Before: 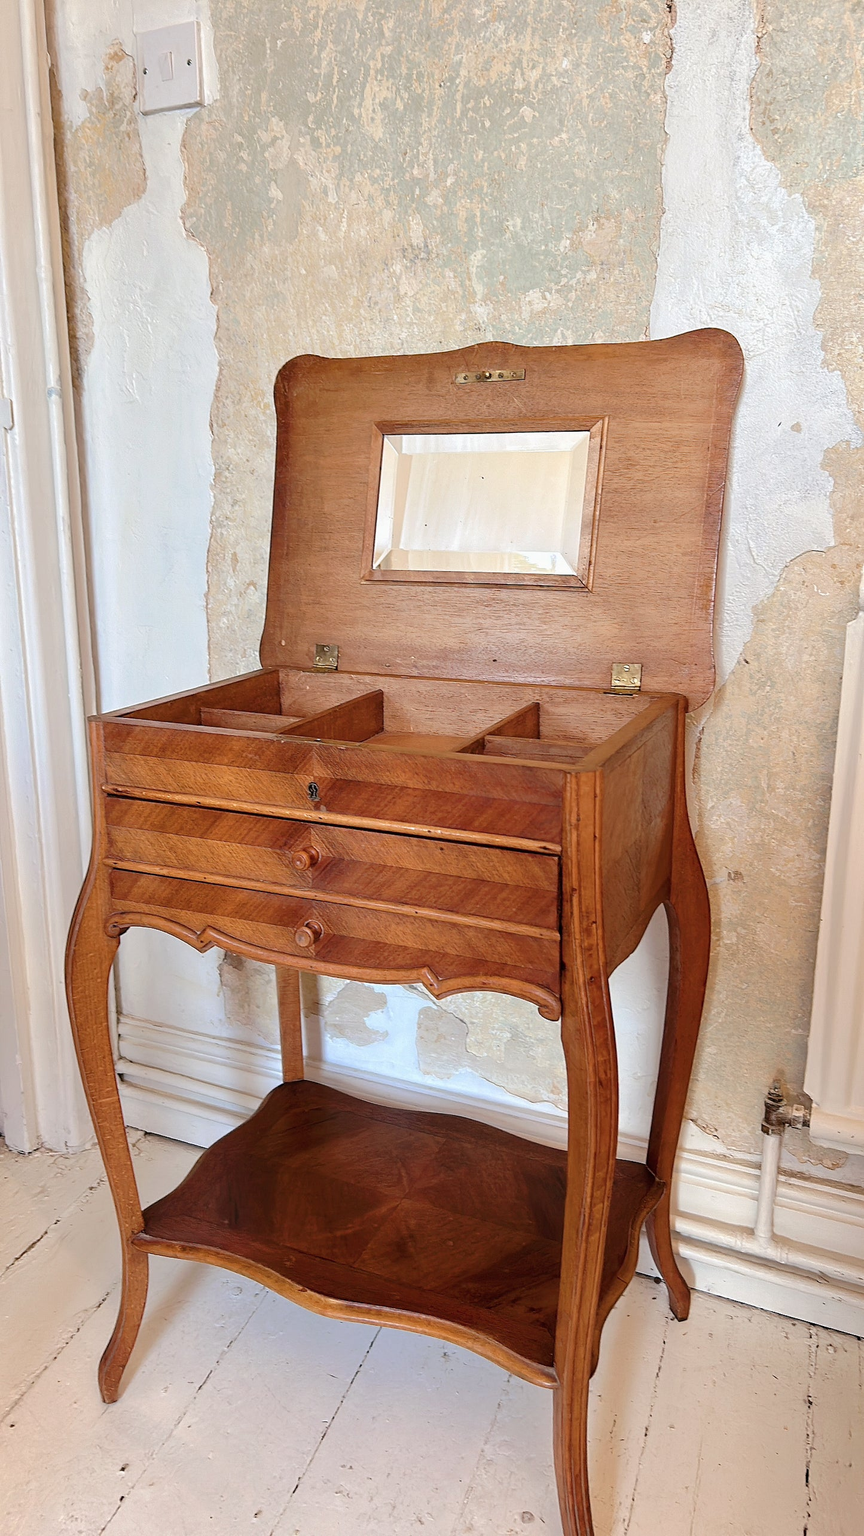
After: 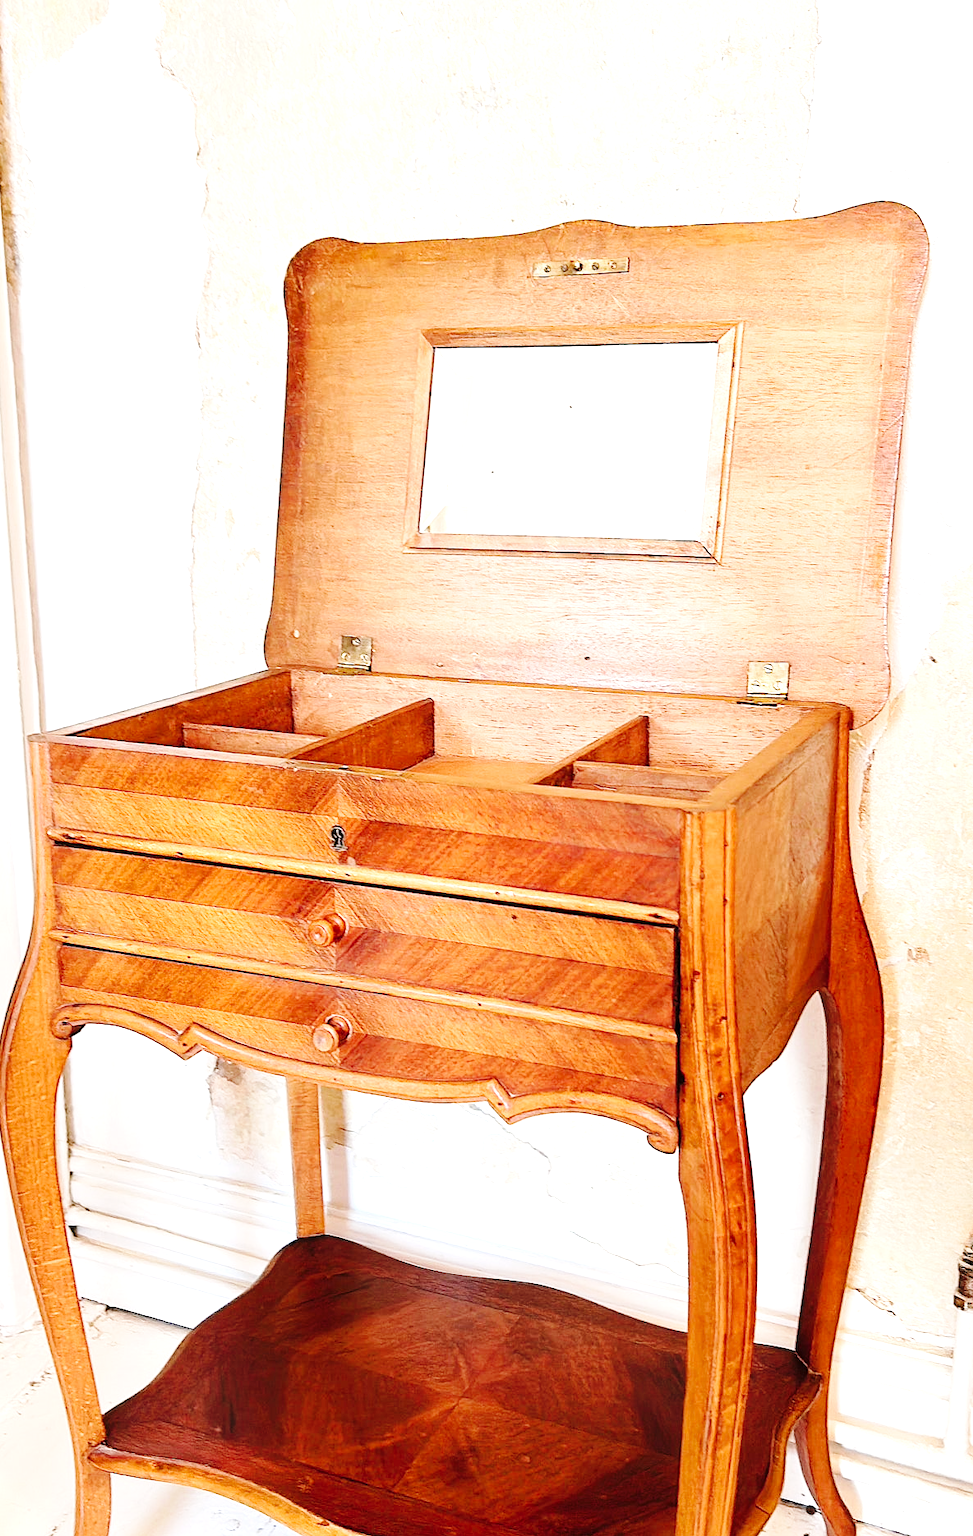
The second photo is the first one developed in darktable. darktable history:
exposure: black level correction 0, exposure 1.1 EV, compensate exposure bias true, compensate highlight preservation false
crop: left 7.856%, top 11.836%, right 10.12%, bottom 15.387%
base curve: curves: ch0 [(0, 0) (0.036, 0.025) (0.121, 0.166) (0.206, 0.329) (0.605, 0.79) (1, 1)], preserve colors none
